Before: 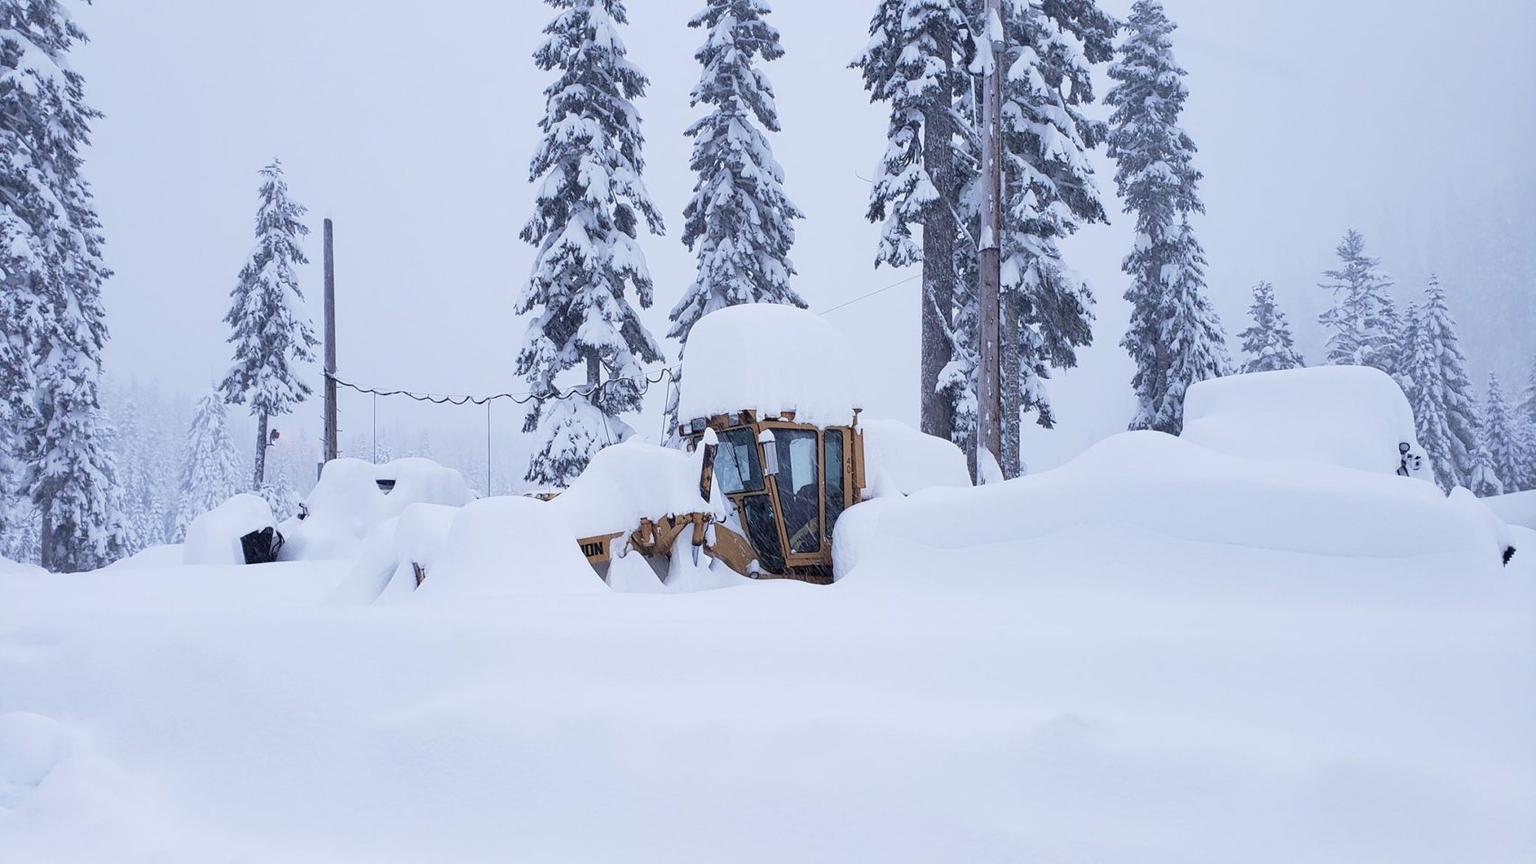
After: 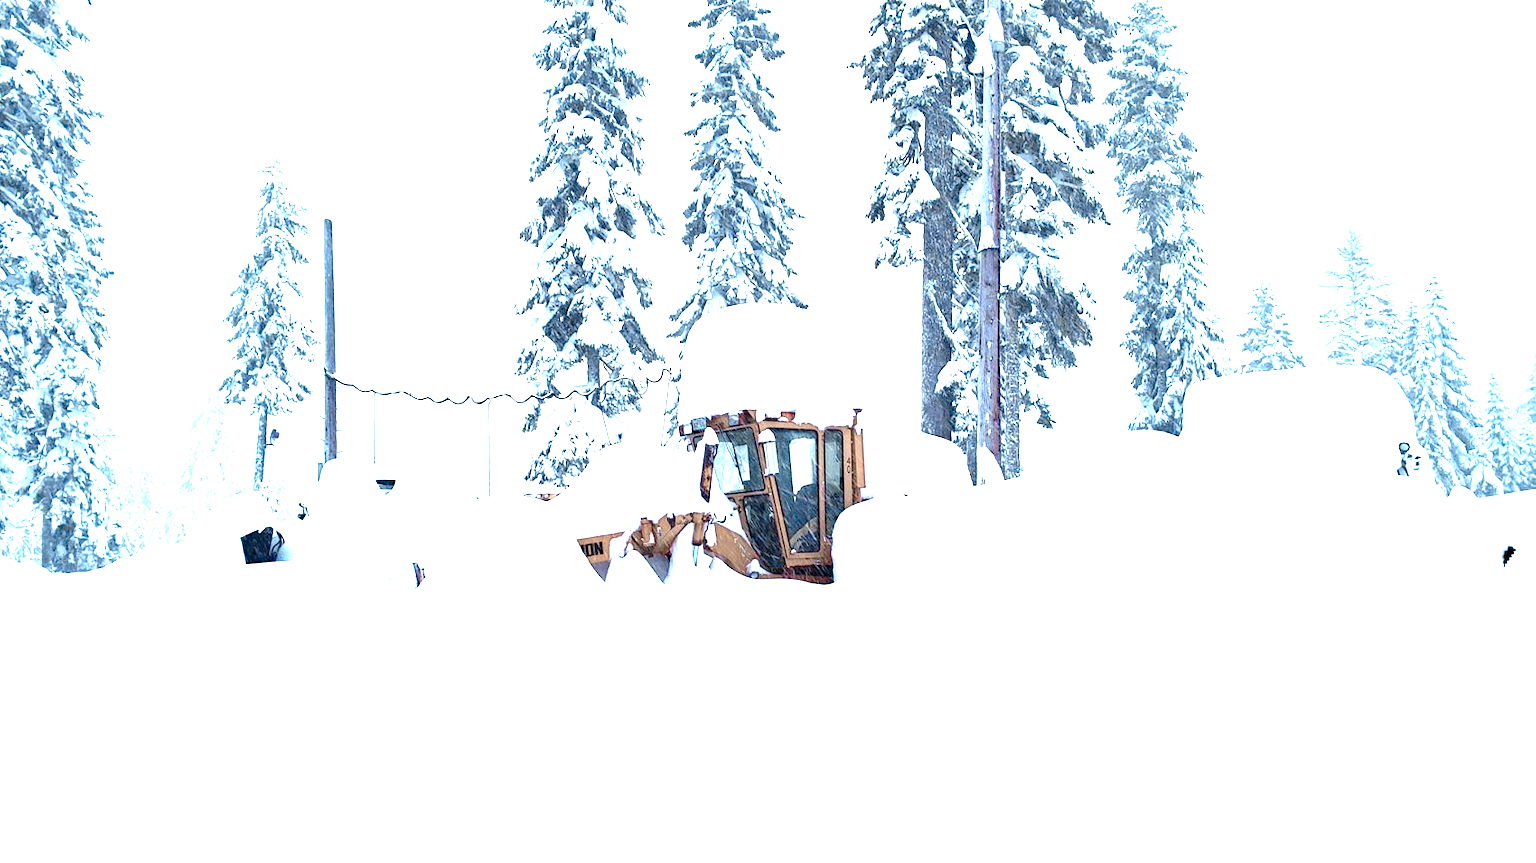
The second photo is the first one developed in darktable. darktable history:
haze removal: strength 0.29, distance 0.25, compatibility mode true, adaptive false
levels: levels [0, 0.43, 0.859]
exposure: black level correction 0, exposure 0.7 EV, compensate exposure bias true, compensate highlight preservation false
color zones: curves: ch0 [(0.009, 0.528) (0.136, 0.6) (0.255, 0.586) (0.39, 0.528) (0.522, 0.584) (0.686, 0.736) (0.849, 0.561)]; ch1 [(0.045, 0.781) (0.14, 0.416) (0.257, 0.695) (0.442, 0.032) (0.738, 0.338) (0.818, 0.632) (0.891, 0.741) (1, 0.704)]; ch2 [(0, 0.667) (0.141, 0.52) (0.26, 0.37) (0.474, 0.432) (0.743, 0.286)]
